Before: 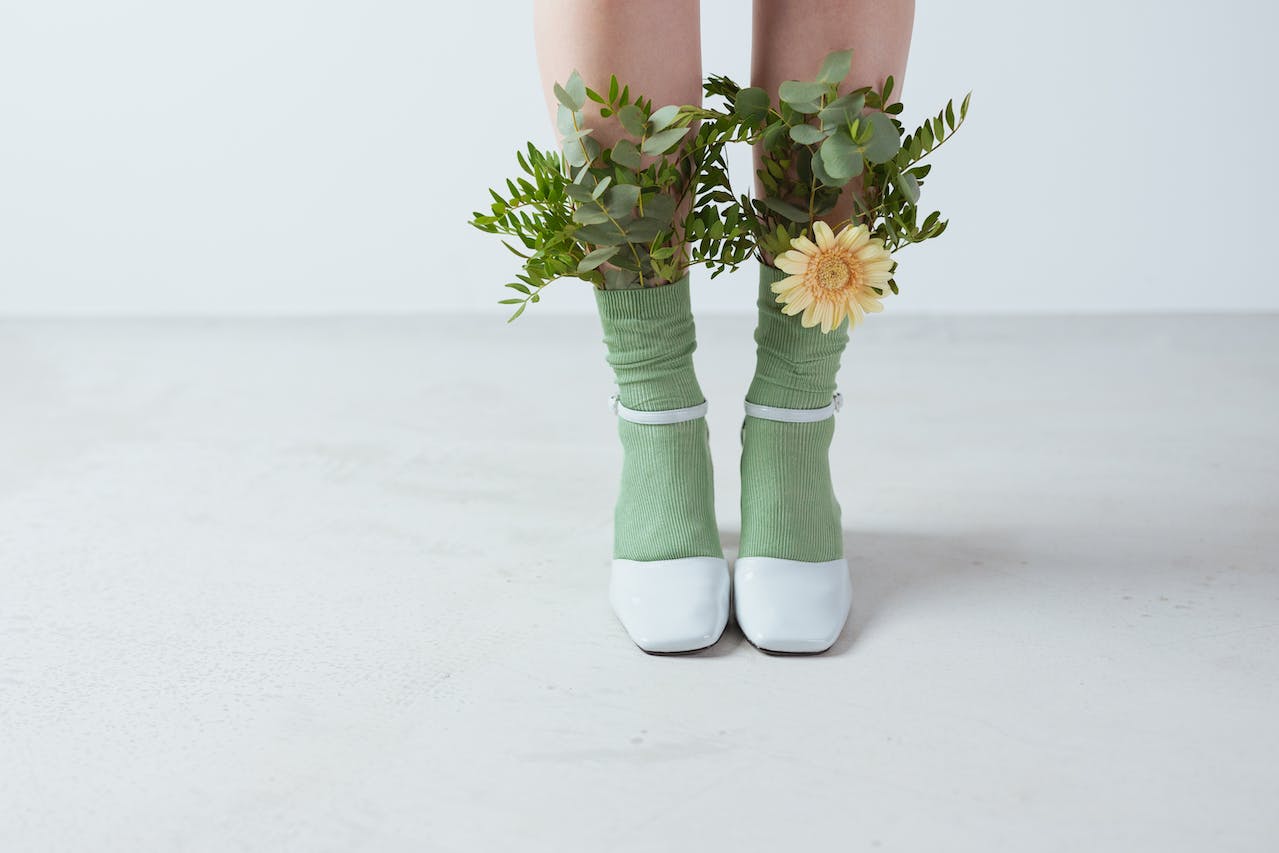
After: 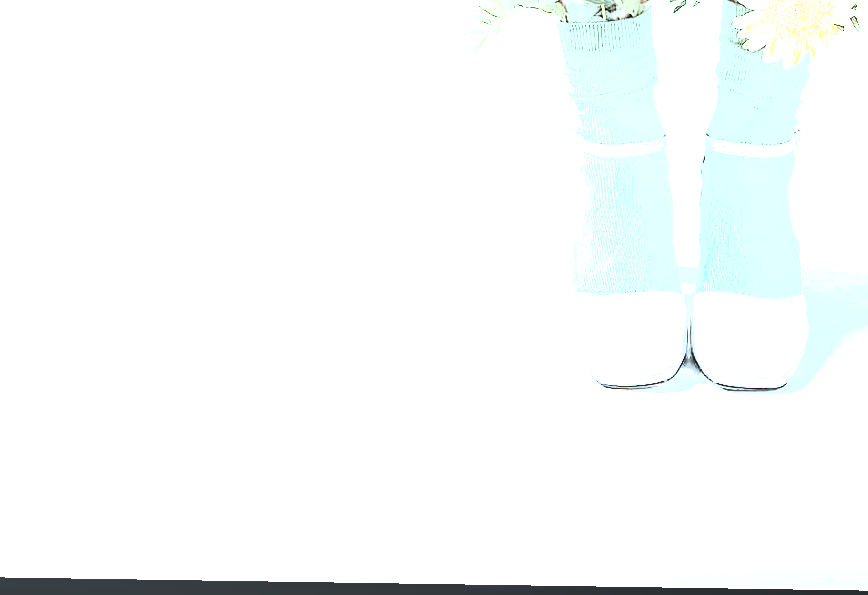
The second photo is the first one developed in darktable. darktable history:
shadows and highlights: shadows -39.94, highlights 63.47, soften with gaussian
crop and rotate: angle -0.873°, left 3.617%, top 31.766%, right 29.165%
exposure: black level correction 0, exposure 1.374 EV, compensate exposure bias true, compensate highlight preservation false
color correction: highlights a* -12.78, highlights b* -17.84, saturation 0.701
sharpen: on, module defaults
contrast brightness saturation: contrast 0.285
local contrast: highlights 29%, detail 150%
